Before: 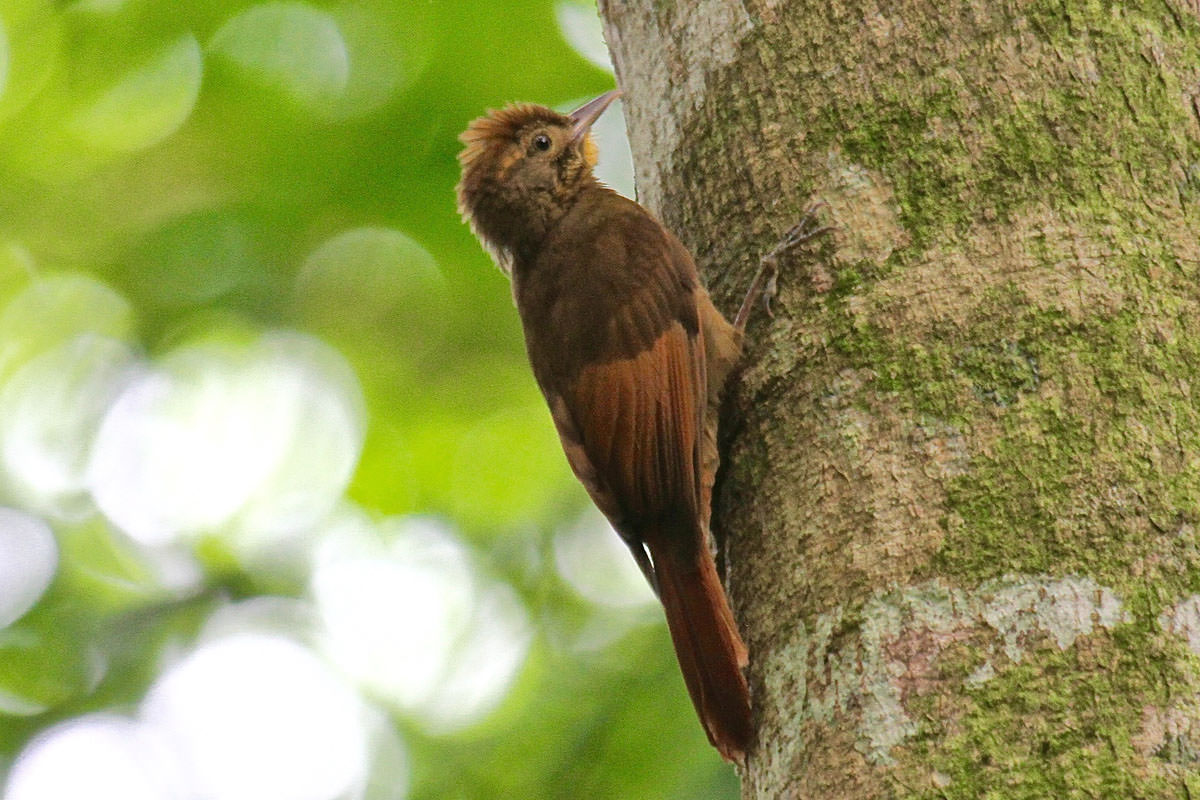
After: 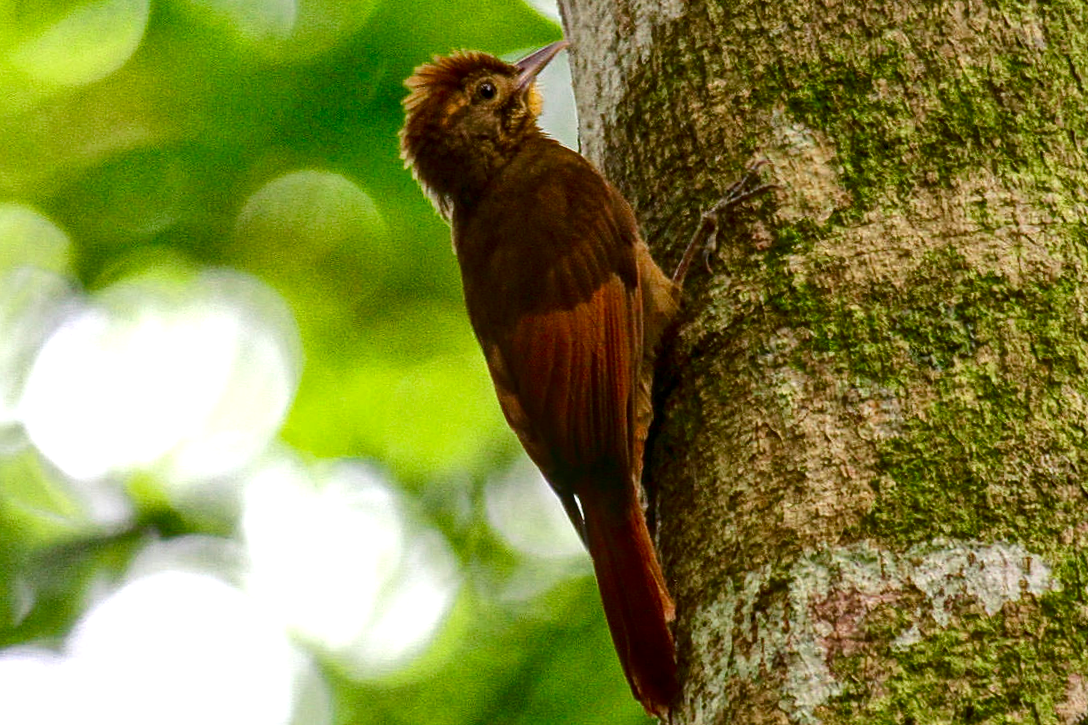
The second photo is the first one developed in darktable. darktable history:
crop and rotate: angle -1.96°, left 3.097%, top 4.154%, right 1.586%, bottom 0.529%
local contrast: on, module defaults
contrast brightness saturation: contrast 0.13, brightness -0.24, saturation 0.14
color balance rgb: linear chroma grading › shadows 32%, linear chroma grading › global chroma -2%, linear chroma grading › mid-tones 4%, perceptual saturation grading › global saturation -2%, perceptual saturation grading › highlights -8%, perceptual saturation grading › mid-tones 8%, perceptual saturation grading › shadows 4%, perceptual brilliance grading › highlights 8%, perceptual brilliance grading › mid-tones 4%, perceptual brilliance grading › shadows 2%, global vibrance 16%, saturation formula JzAzBz (2021)
